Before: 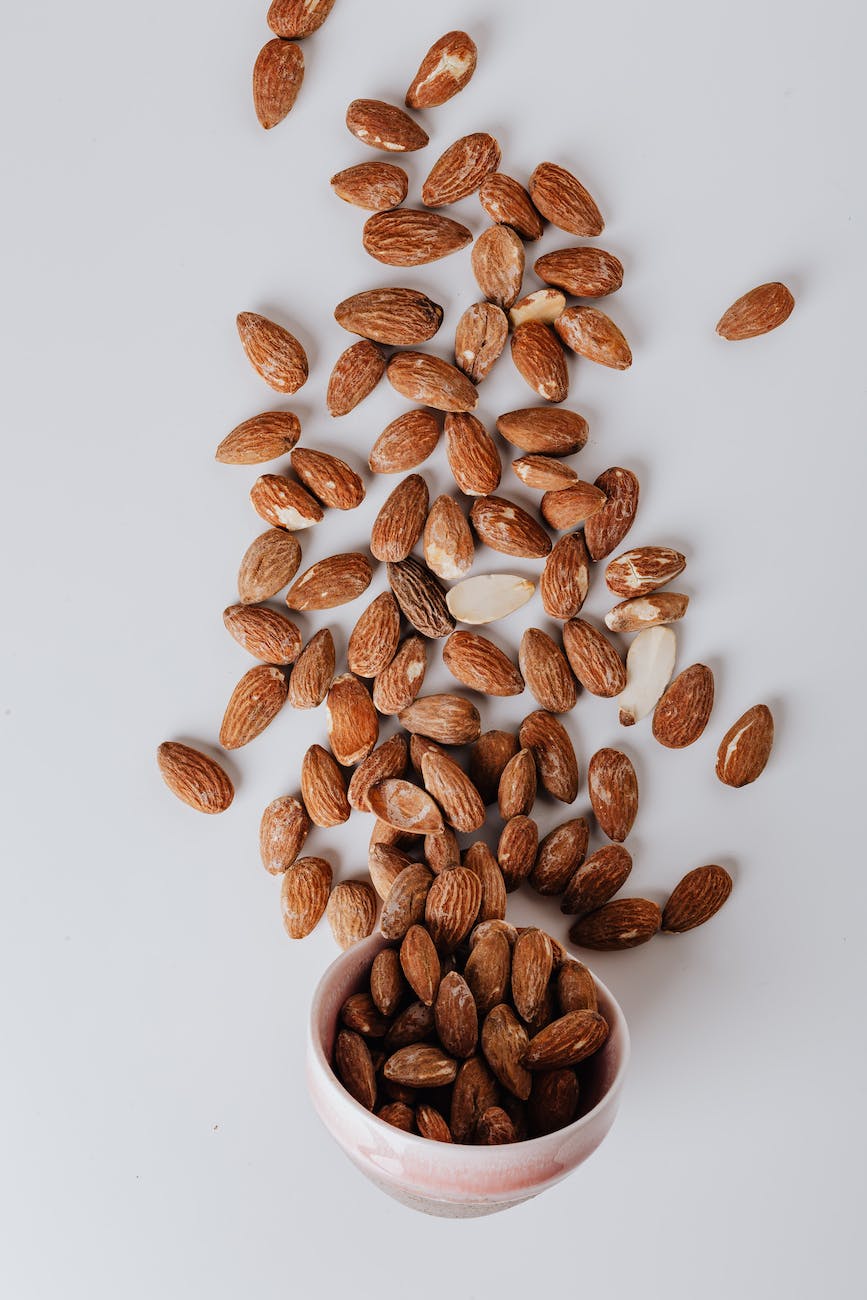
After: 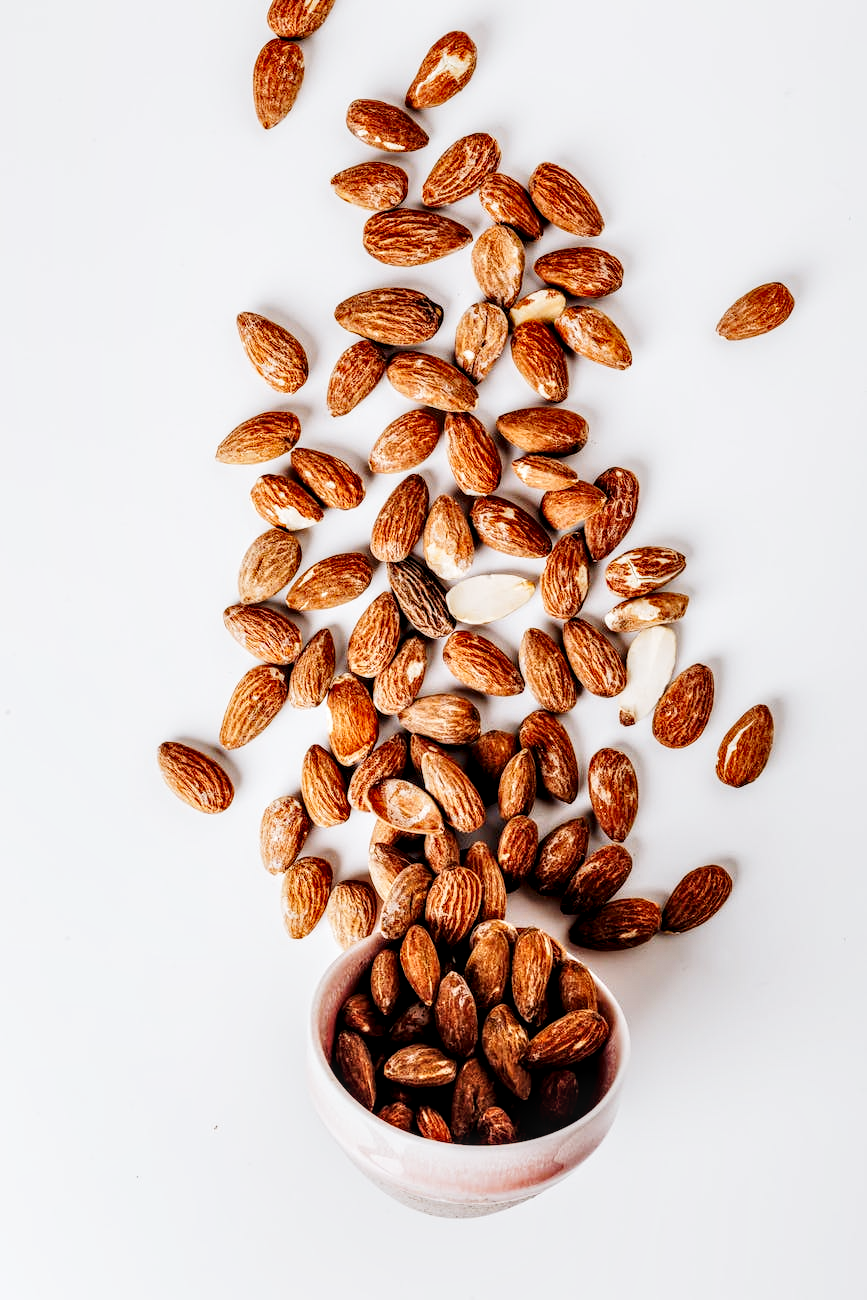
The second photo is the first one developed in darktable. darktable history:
tone curve: curves: ch0 [(0, 0.003) (0.044, 0.025) (0.12, 0.089) (0.197, 0.168) (0.281, 0.273) (0.468, 0.548) (0.583, 0.691) (0.701, 0.815) (0.86, 0.922) (1, 0.982)]; ch1 [(0, 0) (0.232, 0.214) (0.404, 0.376) (0.461, 0.425) (0.493, 0.481) (0.501, 0.5) (0.517, 0.524) (0.55, 0.585) (0.598, 0.651) (0.671, 0.735) (0.796, 0.85) (1, 1)]; ch2 [(0, 0) (0.249, 0.216) (0.357, 0.317) (0.448, 0.432) (0.478, 0.492) (0.498, 0.499) (0.517, 0.527) (0.537, 0.564) (0.569, 0.617) (0.61, 0.659) (0.706, 0.75) (0.808, 0.809) (0.991, 0.968)], preserve colors none
local contrast: detail 150%
exposure: black level correction 0.005, exposure 0.285 EV, compensate highlight preservation false
